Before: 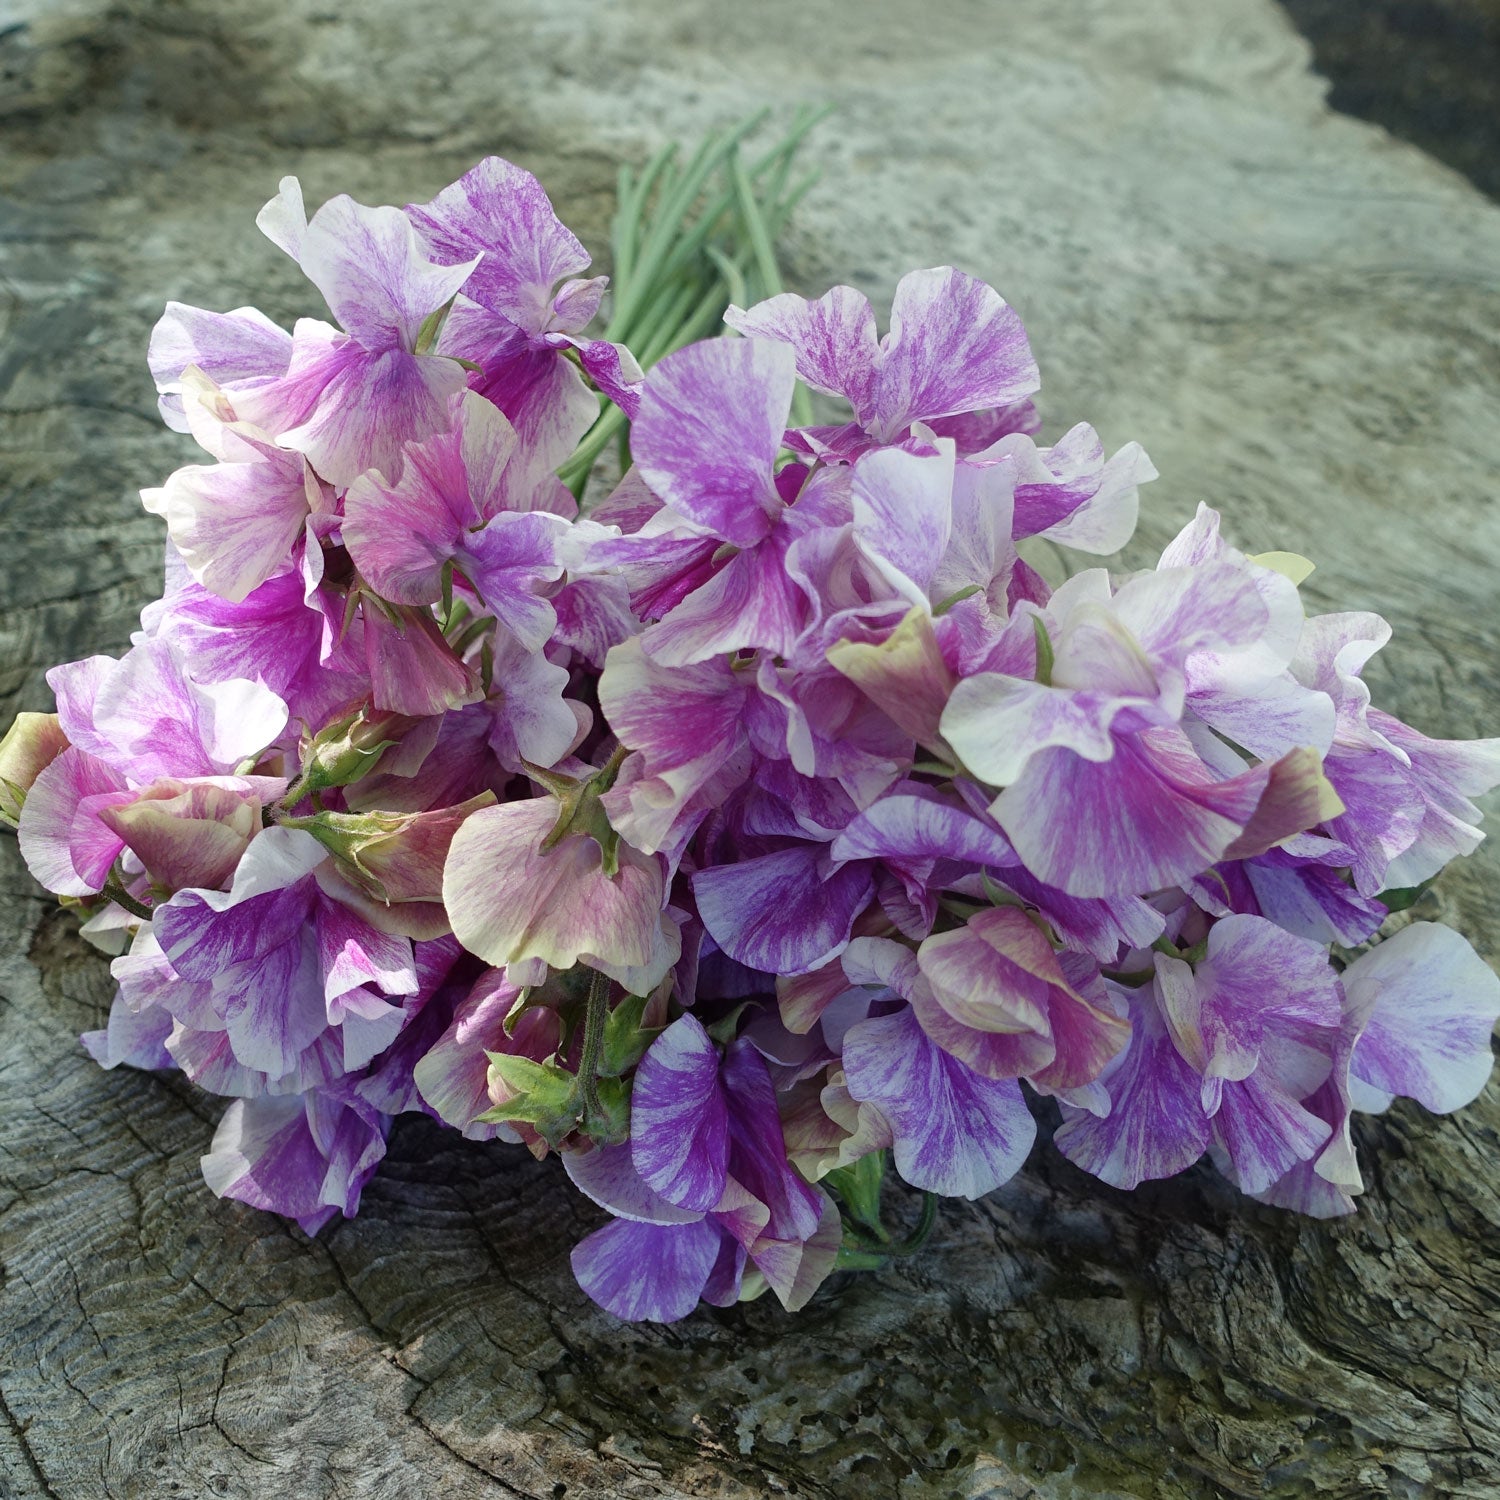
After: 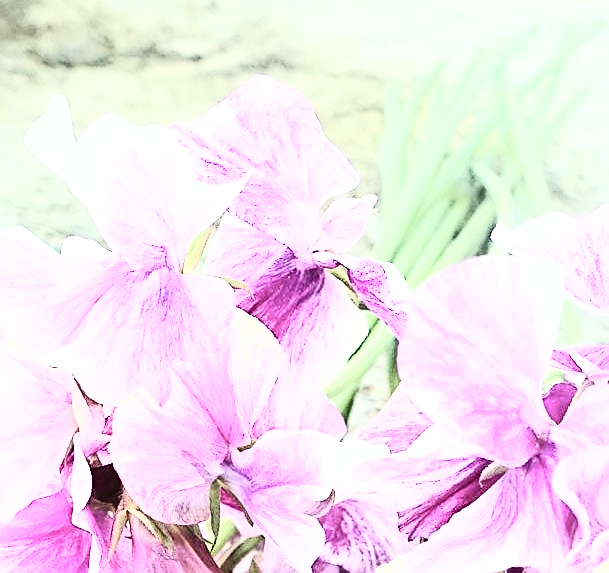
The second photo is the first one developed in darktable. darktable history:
contrast brightness saturation: contrast 0.284
crop: left 15.478%, top 5.463%, right 43.914%, bottom 56.303%
shadows and highlights: shadows 0.784, highlights 40.02, highlights color adjustment 39.96%
base curve: curves: ch0 [(0, 0) (0.028, 0.03) (0.121, 0.232) (0.46, 0.748) (0.859, 0.968) (1, 1)]
color correction: highlights b* 0.06, saturation 0.81
sharpen: on, module defaults
exposure: black level correction 0, exposure 1.124 EV, compensate highlight preservation false
